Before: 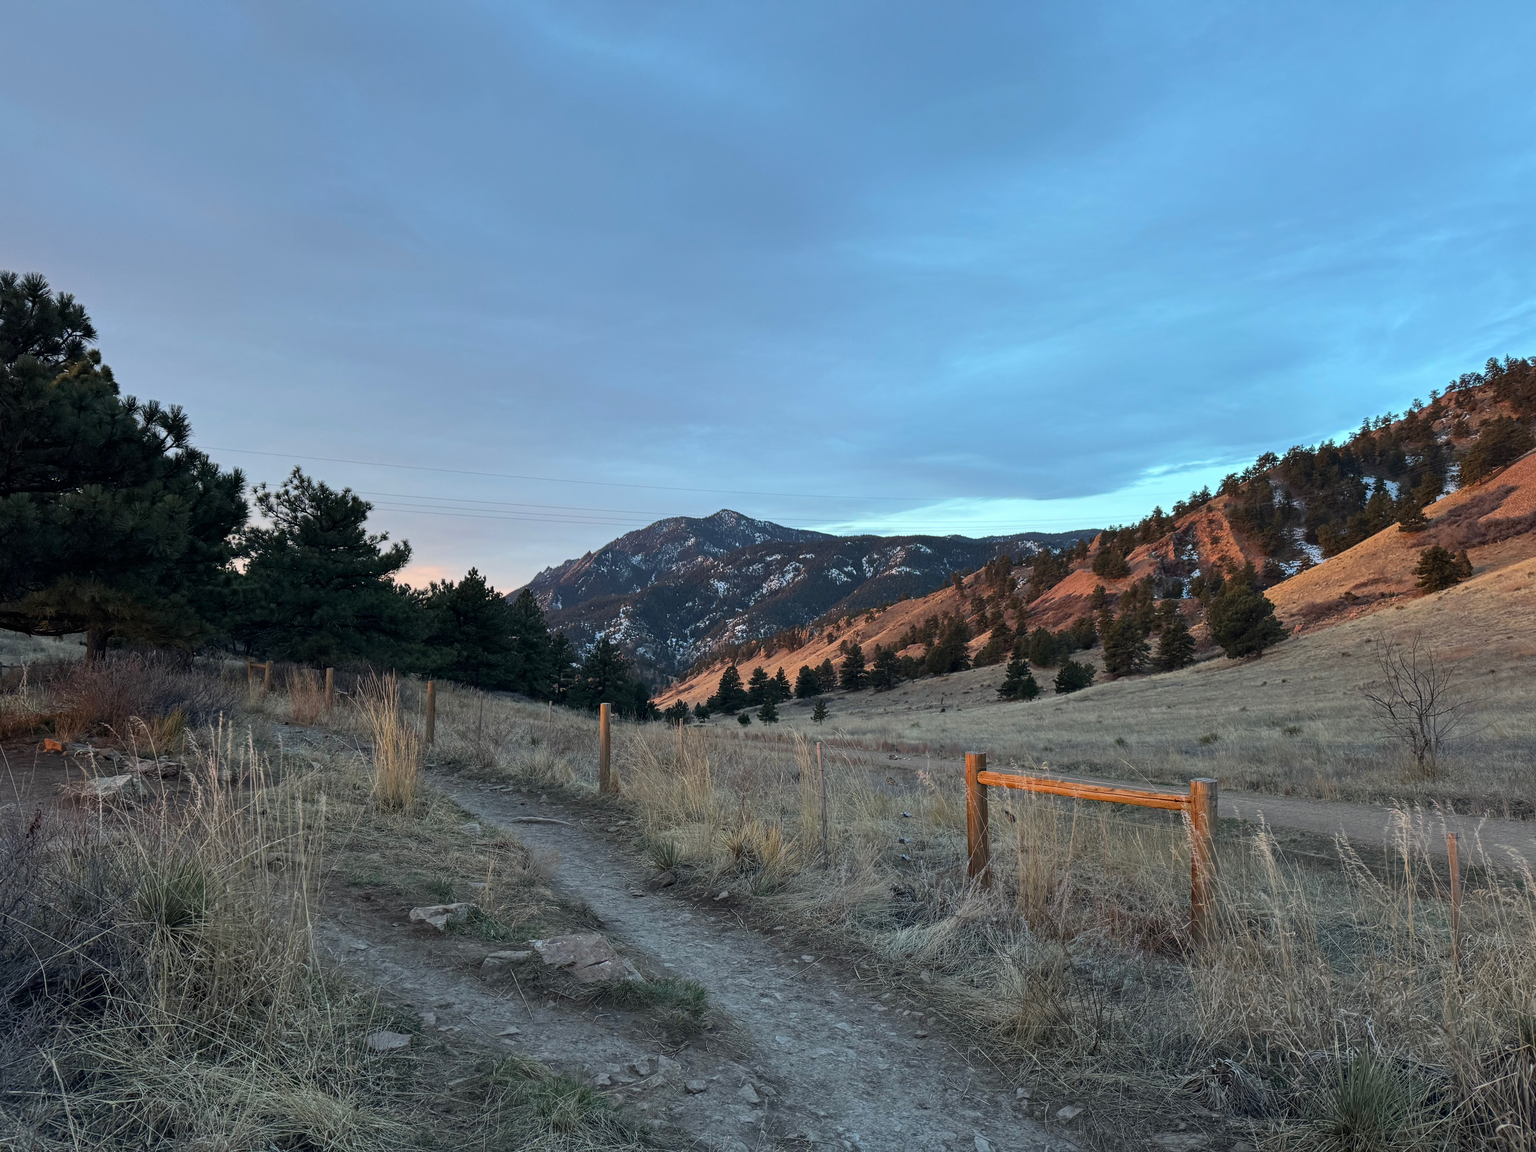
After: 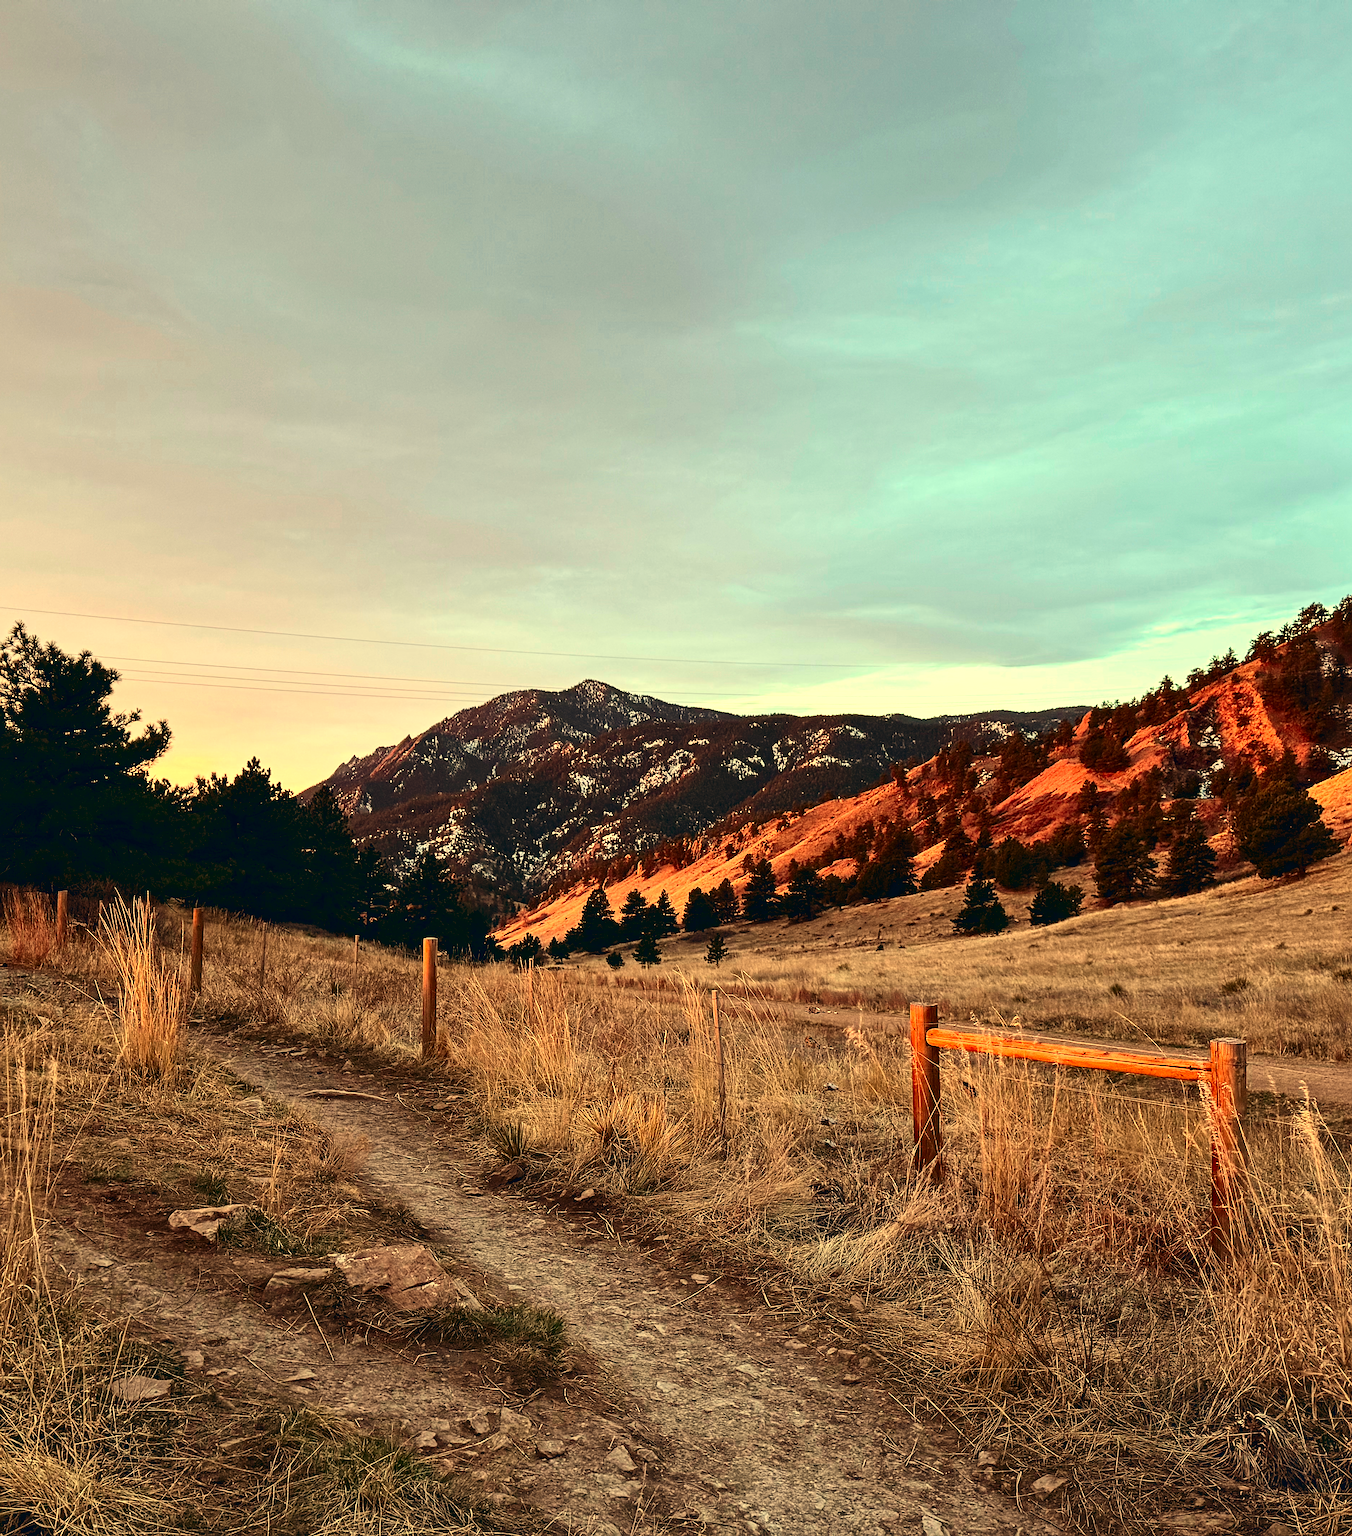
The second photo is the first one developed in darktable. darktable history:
sharpen: on, module defaults
exposure: exposure 0.507 EV, compensate highlight preservation false
crop and rotate: left 18.442%, right 15.508%
levels: mode automatic, black 0.023%, white 99.97%, levels [0.062, 0.494, 0.925]
local contrast: mode bilateral grid, contrast 20, coarseness 50, detail 120%, midtone range 0.2
color balance: lift [1.003, 0.993, 1.001, 1.007], gamma [1.018, 1.072, 0.959, 0.928], gain [0.974, 0.873, 1.031, 1.127]
contrast brightness saturation: contrast 0.22, brightness -0.19, saturation 0.24
white balance: red 1.467, blue 0.684
